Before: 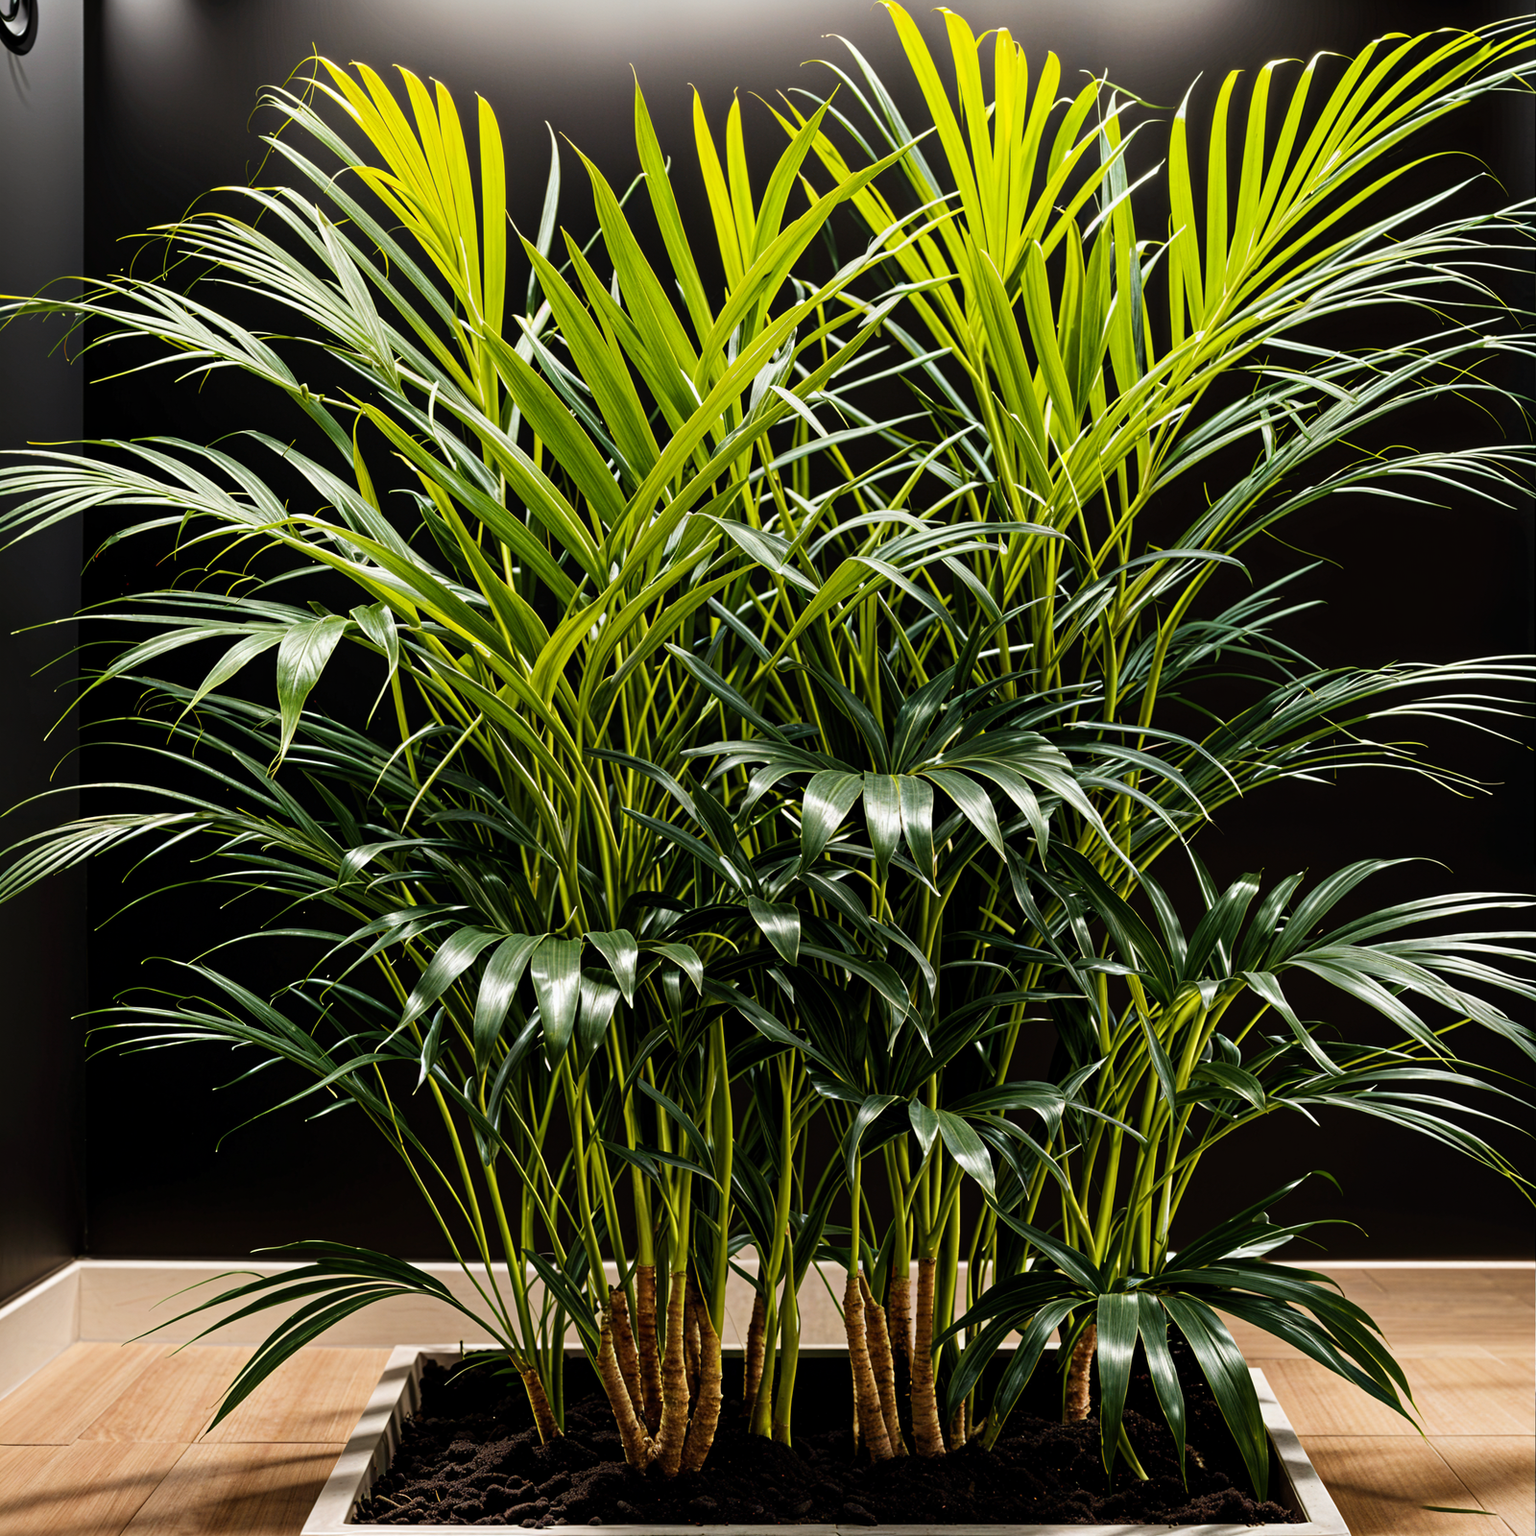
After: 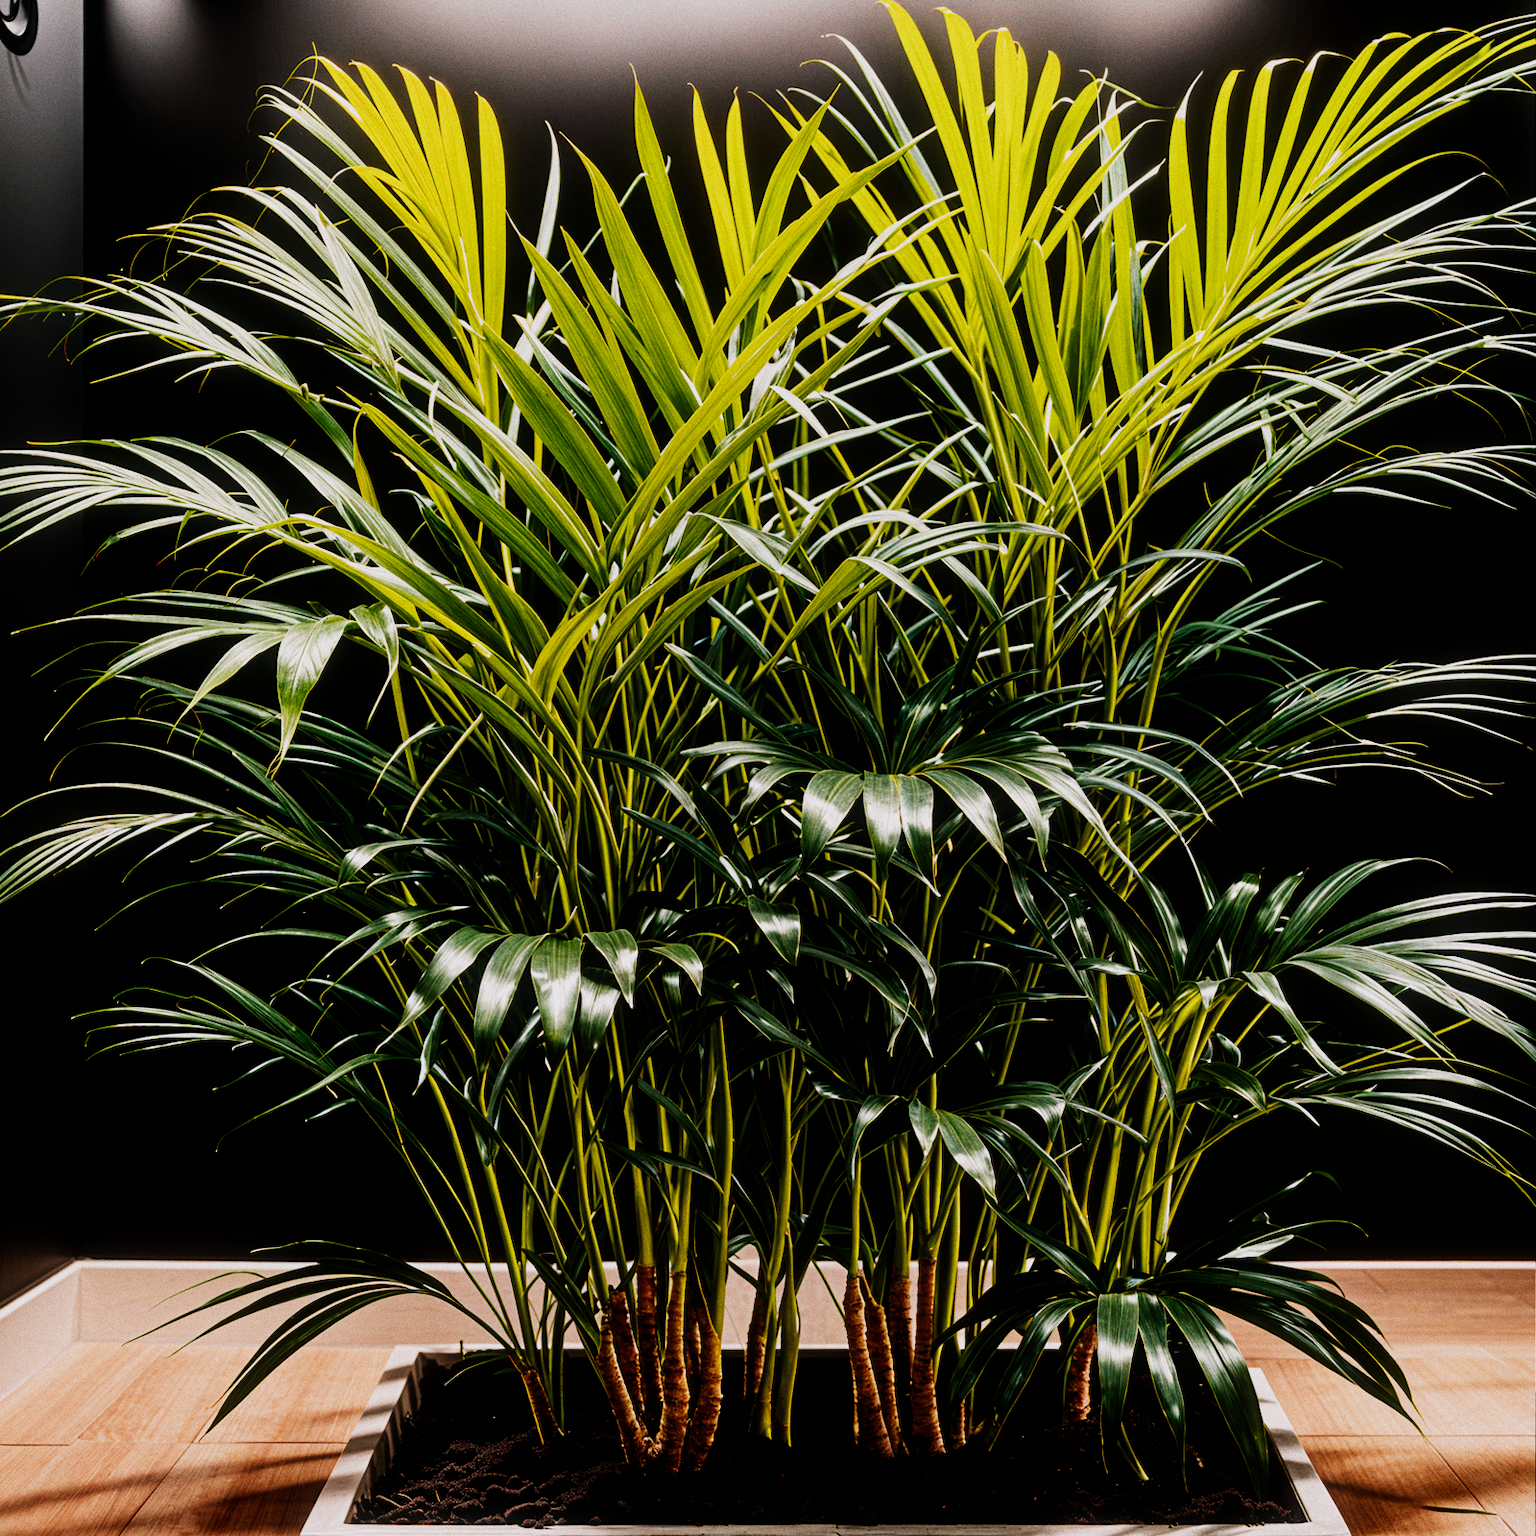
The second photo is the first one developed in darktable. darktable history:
contrast equalizer: octaves 7, y [[0.6 ×6], [0.55 ×6], [0 ×6], [0 ×6], [0 ×6]], mix 0.2
color balance rgb: shadows lift › chroma 2%, shadows lift › hue 217.2°, power › chroma 0.25%, power › hue 60°, highlights gain › chroma 1.5%, highlights gain › hue 309.6°, global offset › luminance -0.5%, perceptual saturation grading › global saturation 15%, global vibrance 20%
diffuse or sharpen "bloom 20%": radius span 32, 1st order speed 50%, 2nd order speed 50%, 3rd order speed 50%, 4th order speed 50% | blend: blend mode normal, opacity 20%; mask: uniform (no mask)
rgb primaries: red hue -0.035, red purity 1.02, green hue 0.052, green purity 0.95, blue hue -0.122, blue purity 0.95
sigmoid: contrast 1.8, skew -0.2, preserve hue 0%, red attenuation 0.1, red rotation 0.035, green attenuation 0.1, green rotation -0.017, blue attenuation 0.15, blue rotation -0.052, base primaries Rec2020
grain "film": coarseness 0.09 ISO
